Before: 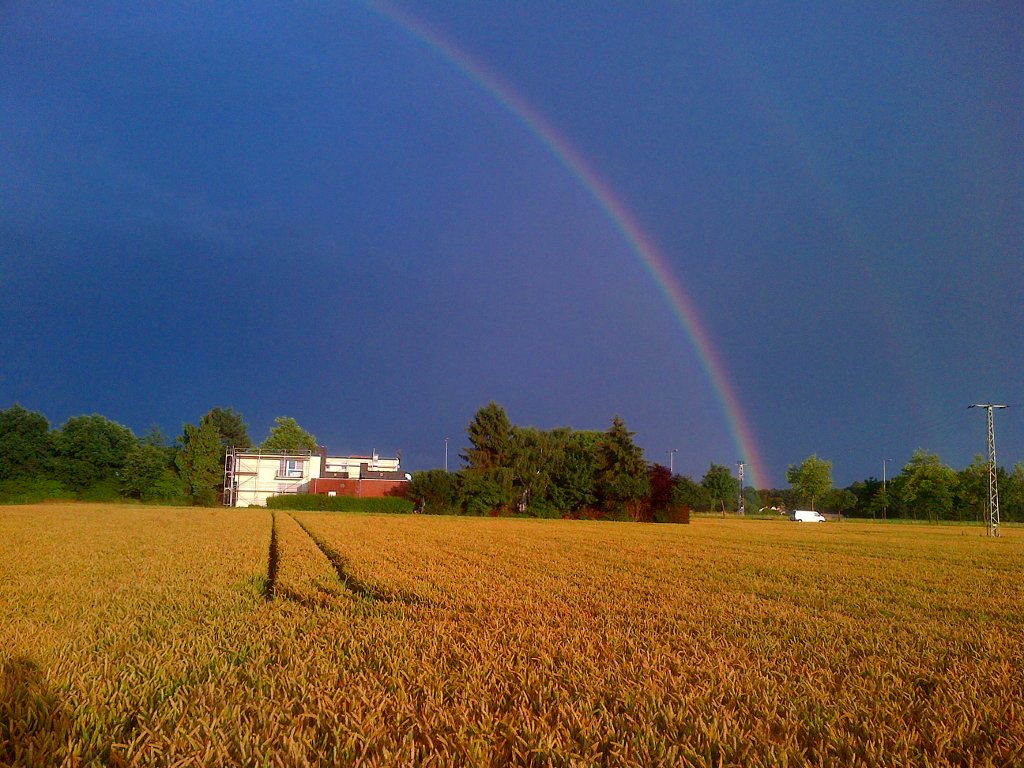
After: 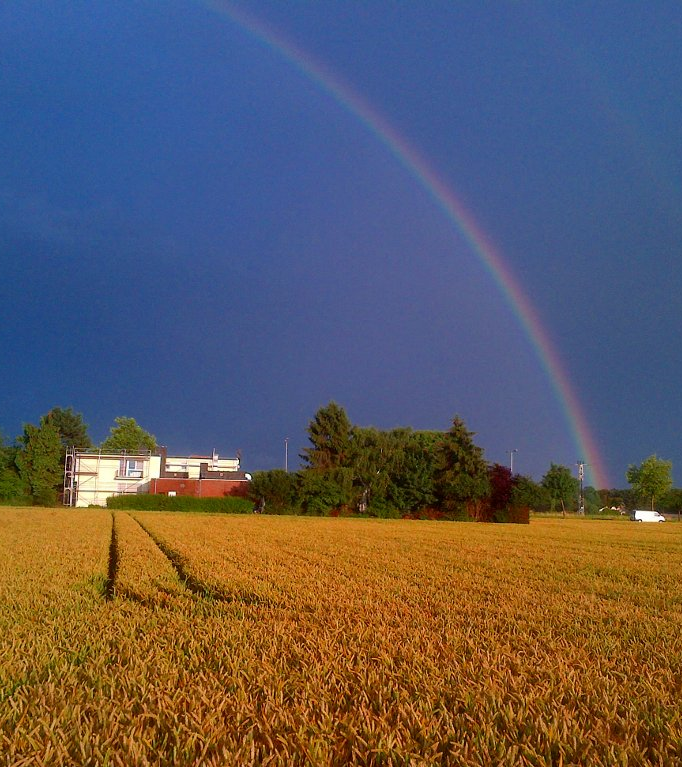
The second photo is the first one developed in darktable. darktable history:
crop and rotate: left 15.639%, right 17.744%
